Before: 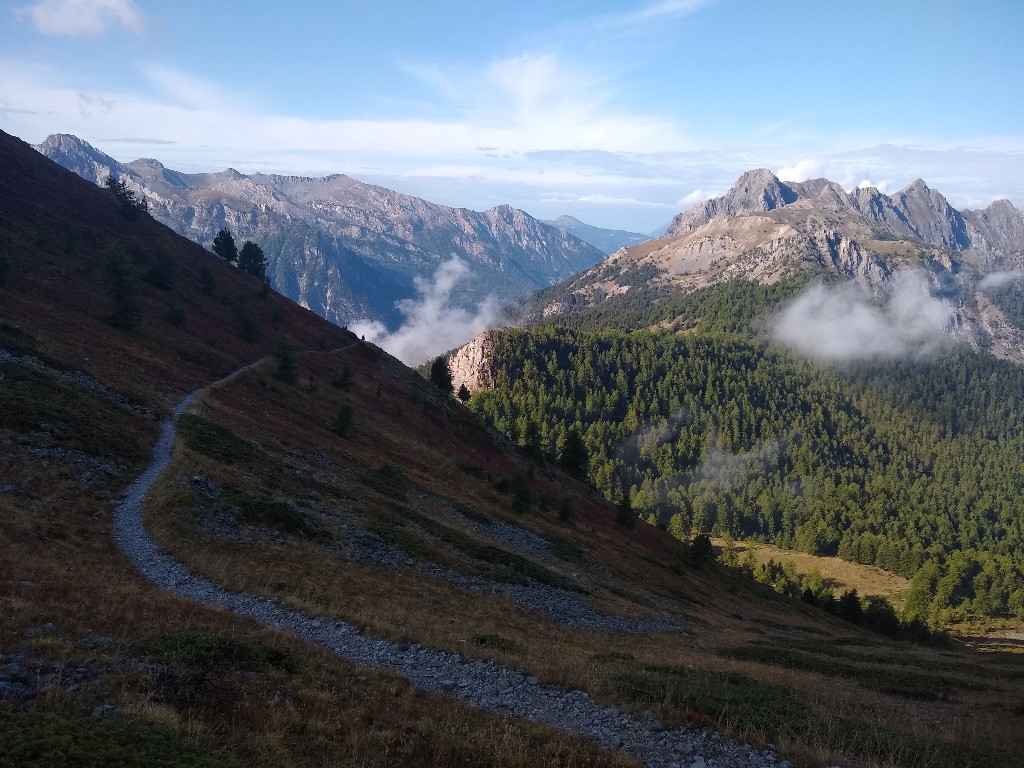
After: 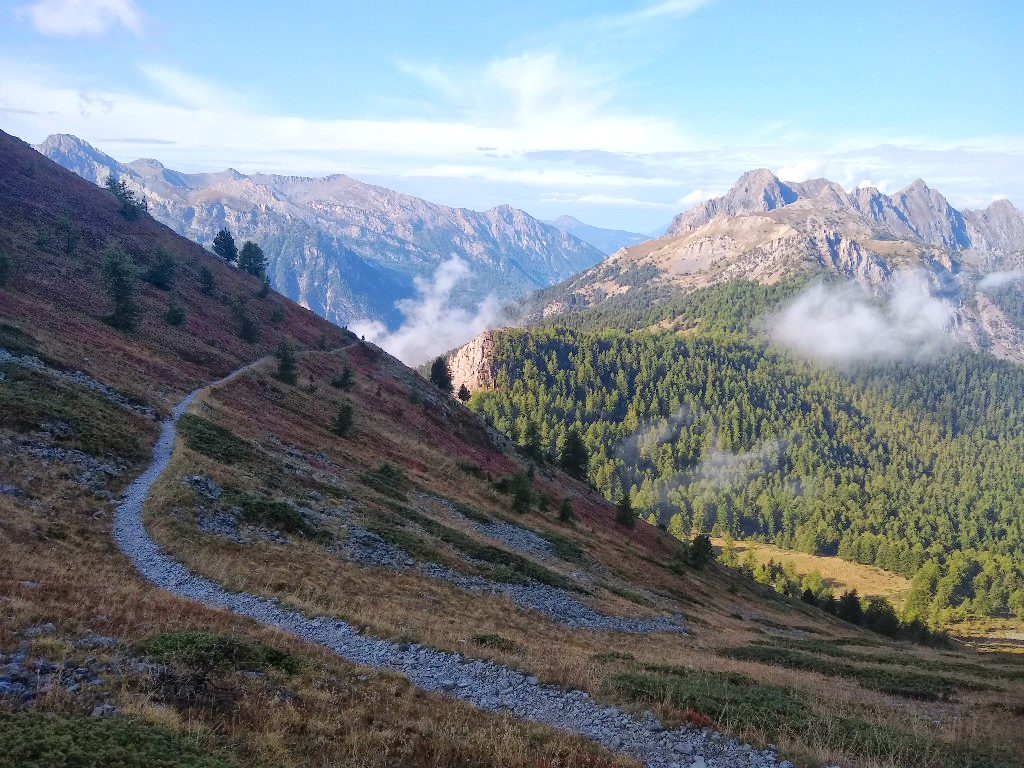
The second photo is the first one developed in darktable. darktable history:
global tonemap: drago (1, 100), detail 1
levels: levels [0, 0.43, 0.984]
